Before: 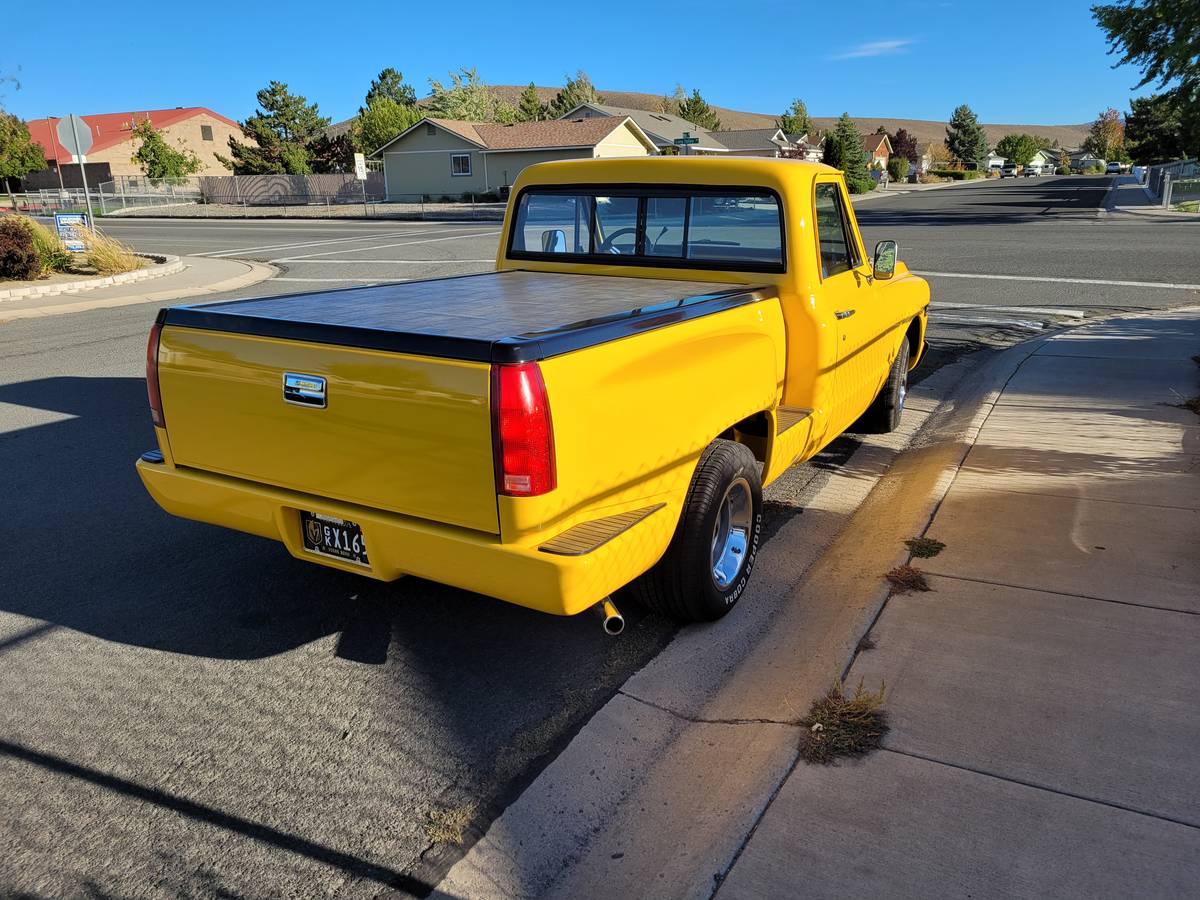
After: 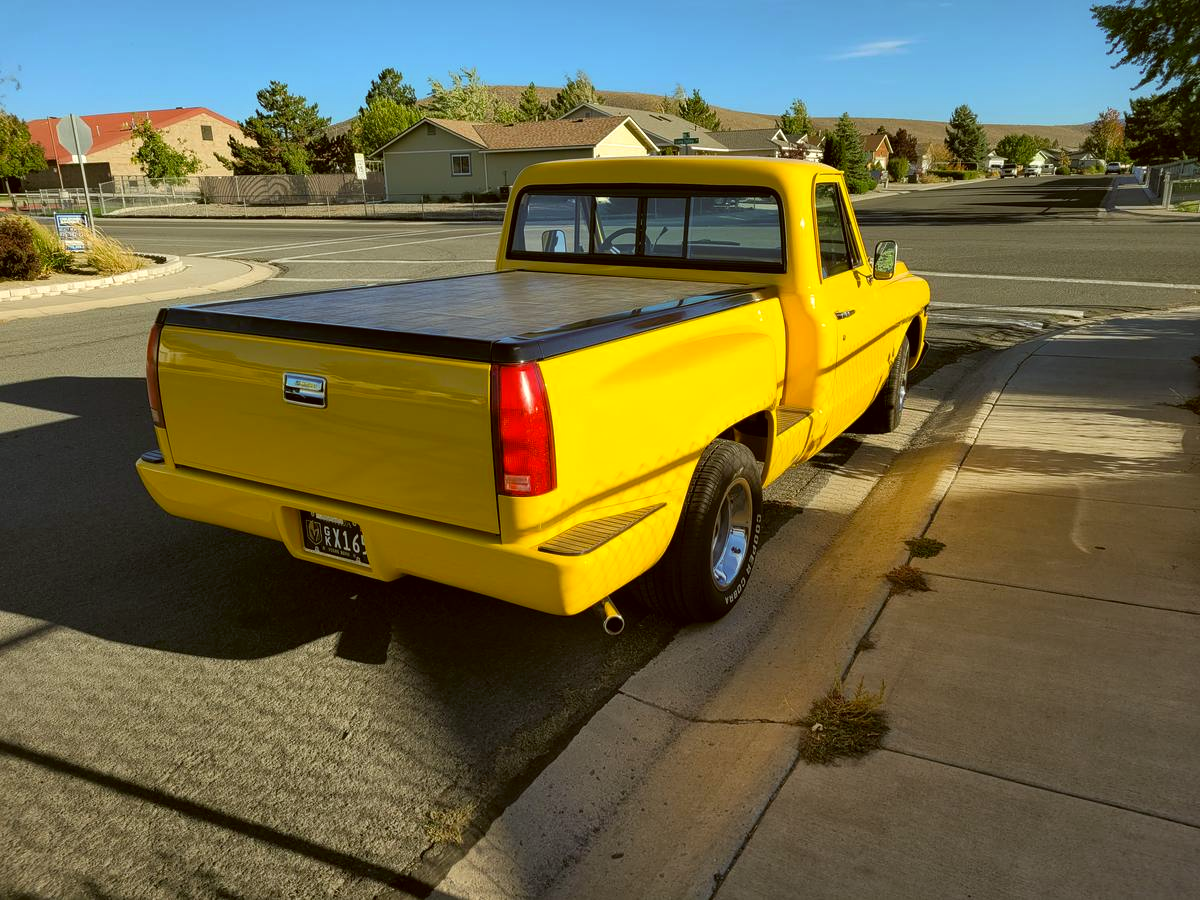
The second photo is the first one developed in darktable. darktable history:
color correction: highlights a* -1.57, highlights b* 9.96, shadows a* 0.617, shadows b* 19.28
tone equalizer: -8 EV -0.001 EV, -7 EV 0.003 EV, -6 EV -0.002 EV, -5 EV -0.003 EV, -4 EV -0.069 EV, -3 EV -0.205 EV, -2 EV -0.288 EV, -1 EV 0.086 EV, +0 EV 0.276 EV, mask exposure compensation -0.498 EV
